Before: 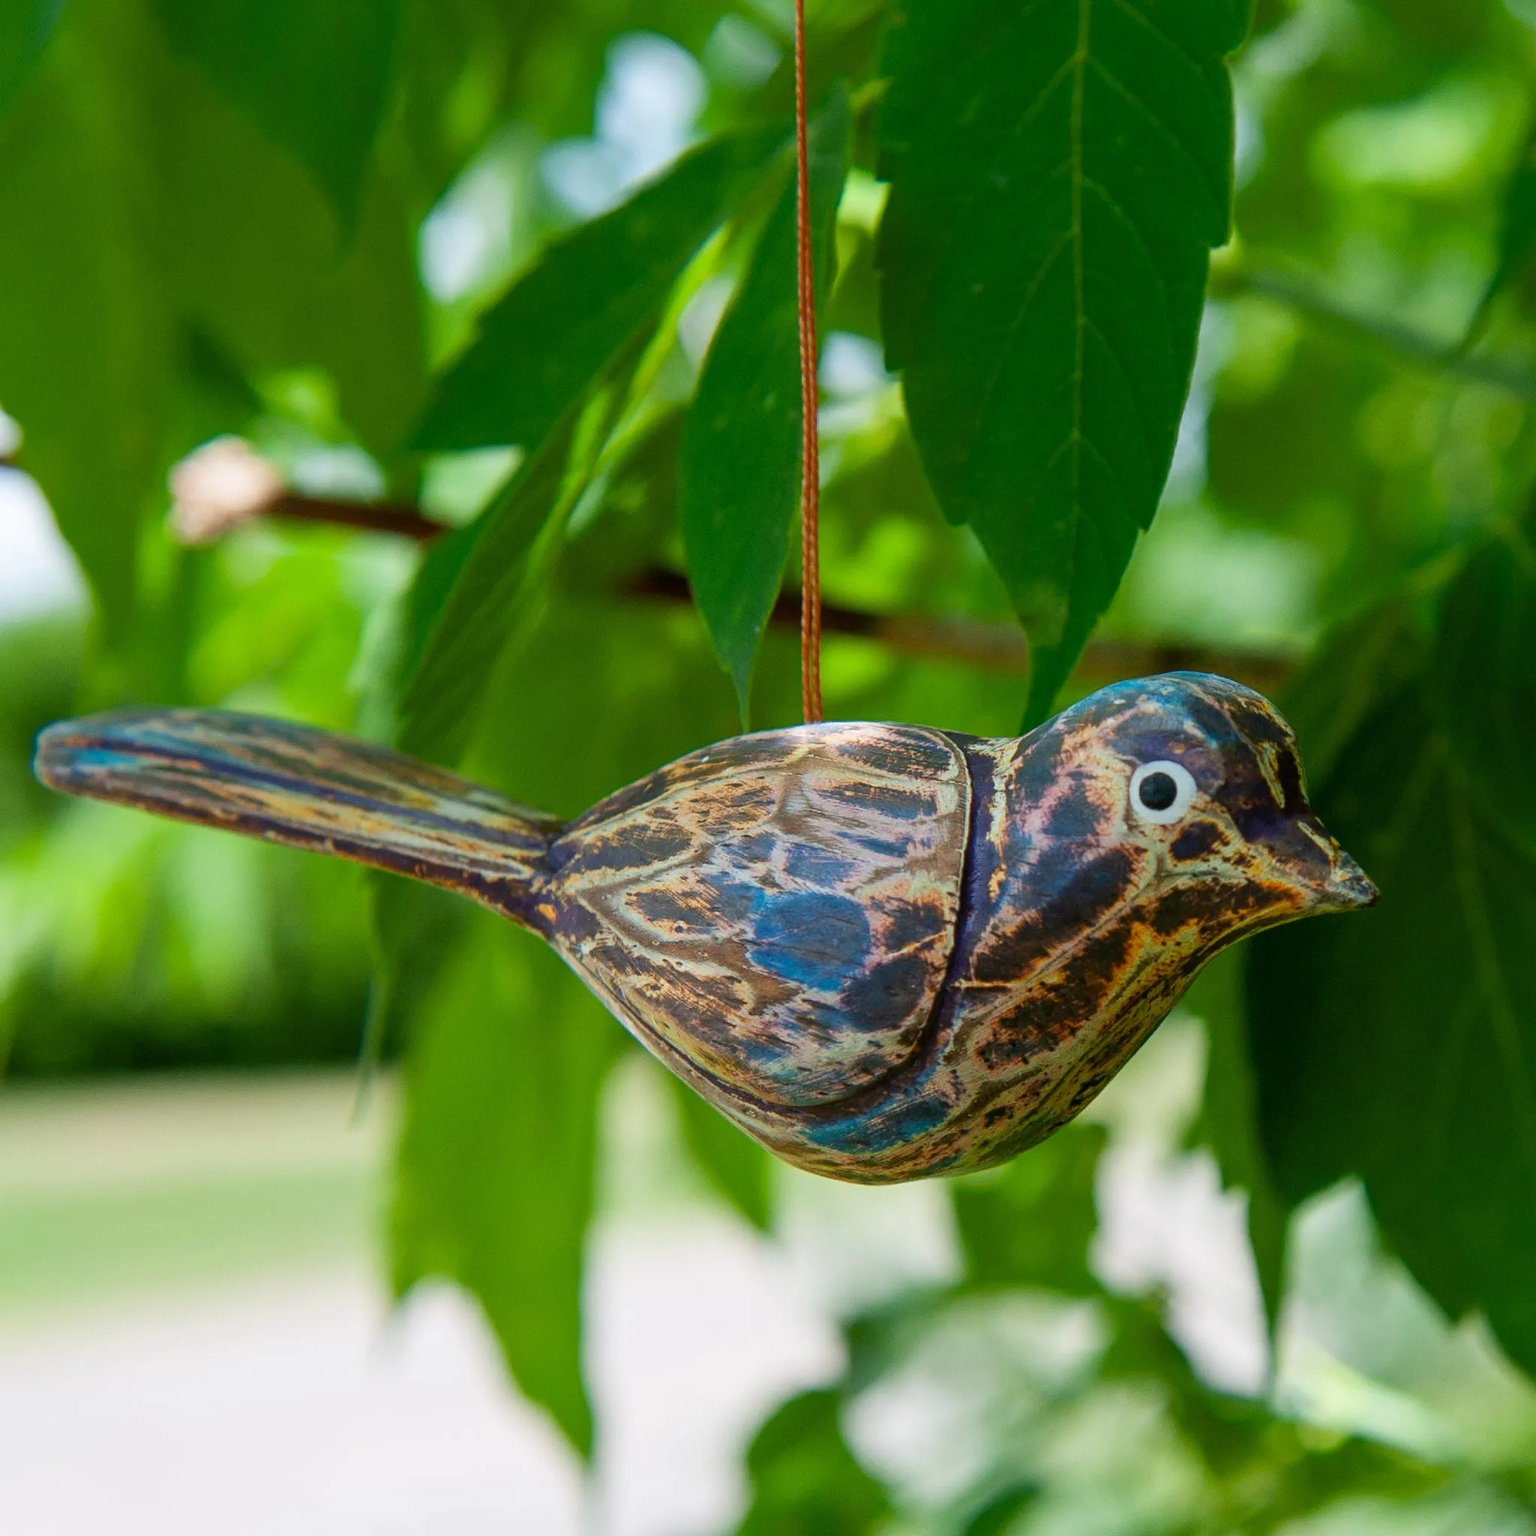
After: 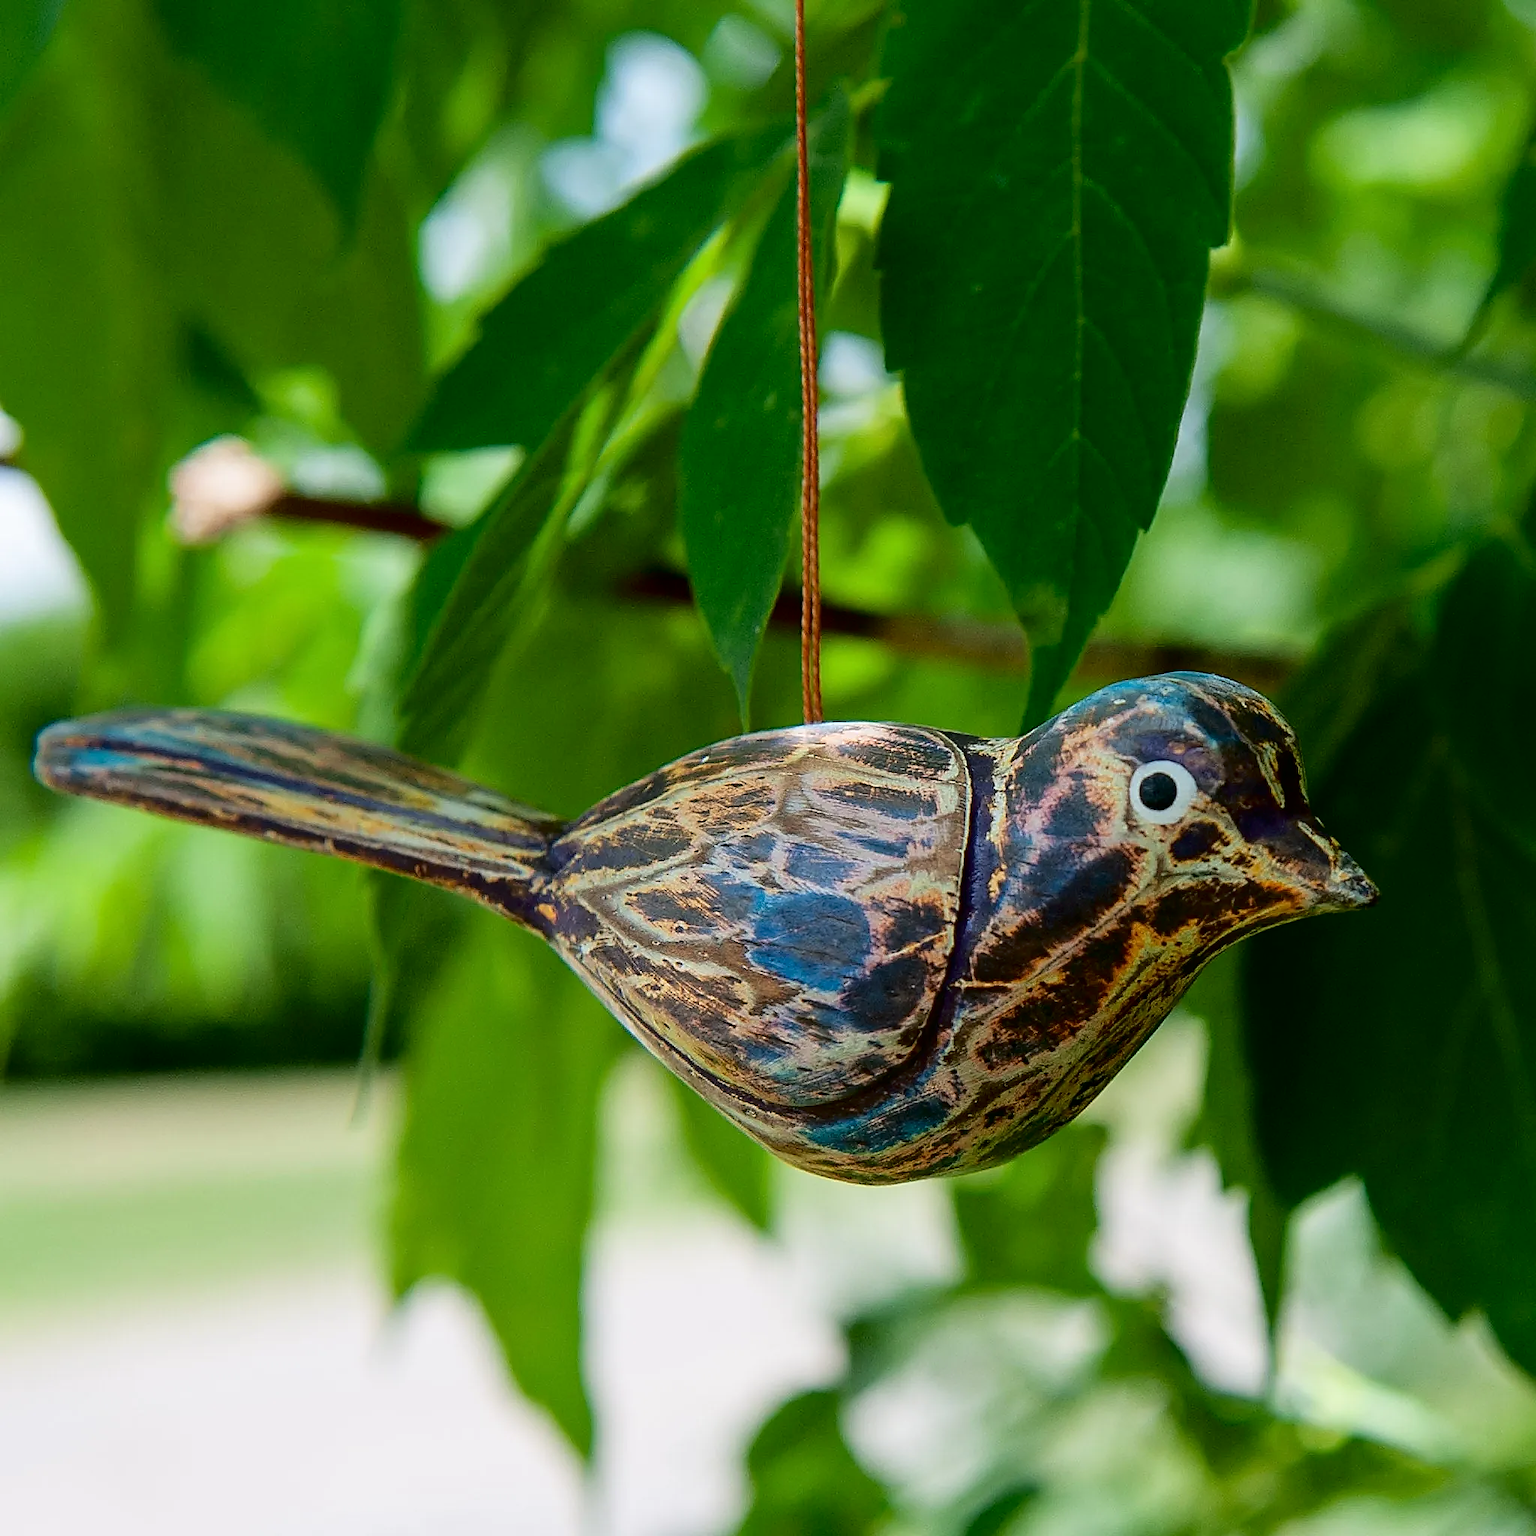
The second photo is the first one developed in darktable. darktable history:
sharpen: radius 1.4, amount 1.25, threshold 0.7
fill light: exposure -2 EV, width 8.6
